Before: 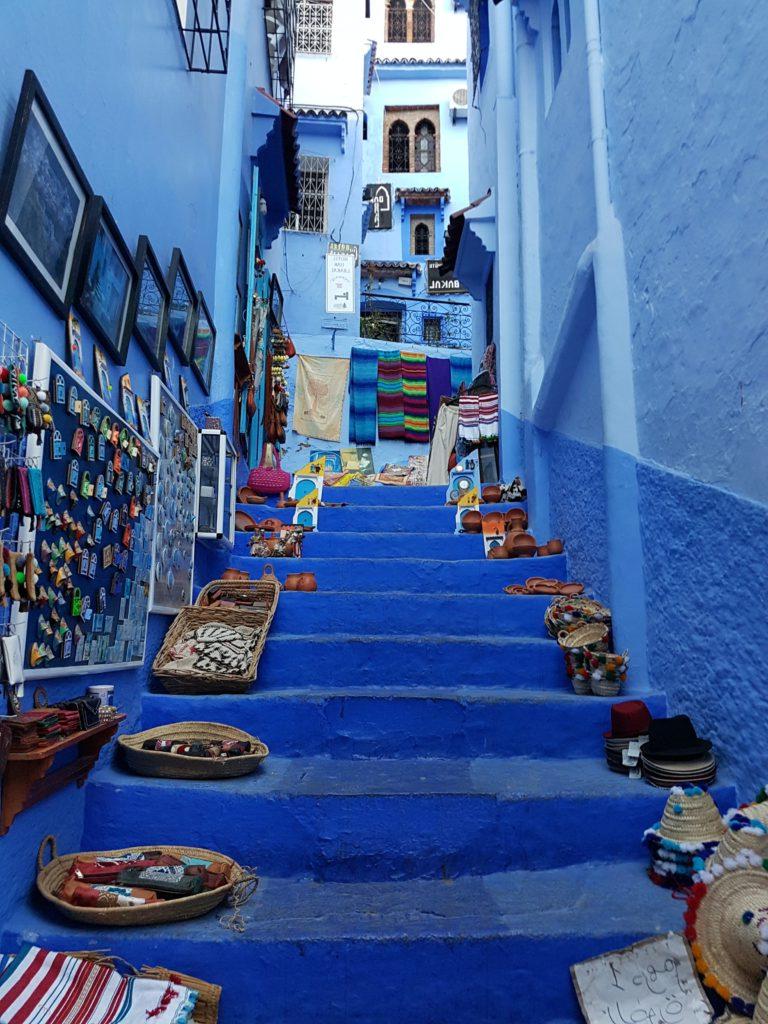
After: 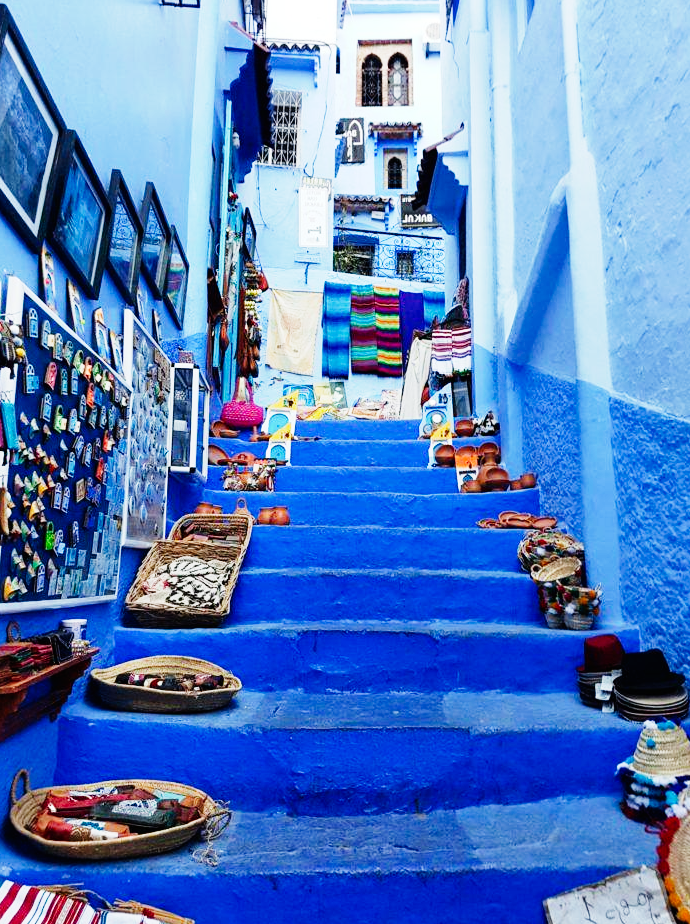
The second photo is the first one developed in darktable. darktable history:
crop: left 3.552%, top 6.478%, right 6.553%, bottom 3.286%
base curve: curves: ch0 [(0, 0) (0, 0.001) (0.001, 0.001) (0.004, 0.002) (0.007, 0.004) (0.015, 0.013) (0.033, 0.045) (0.052, 0.096) (0.075, 0.17) (0.099, 0.241) (0.163, 0.42) (0.219, 0.55) (0.259, 0.616) (0.327, 0.722) (0.365, 0.765) (0.522, 0.873) (0.547, 0.881) (0.689, 0.919) (0.826, 0.952) (1, 1)], preserve colors none
